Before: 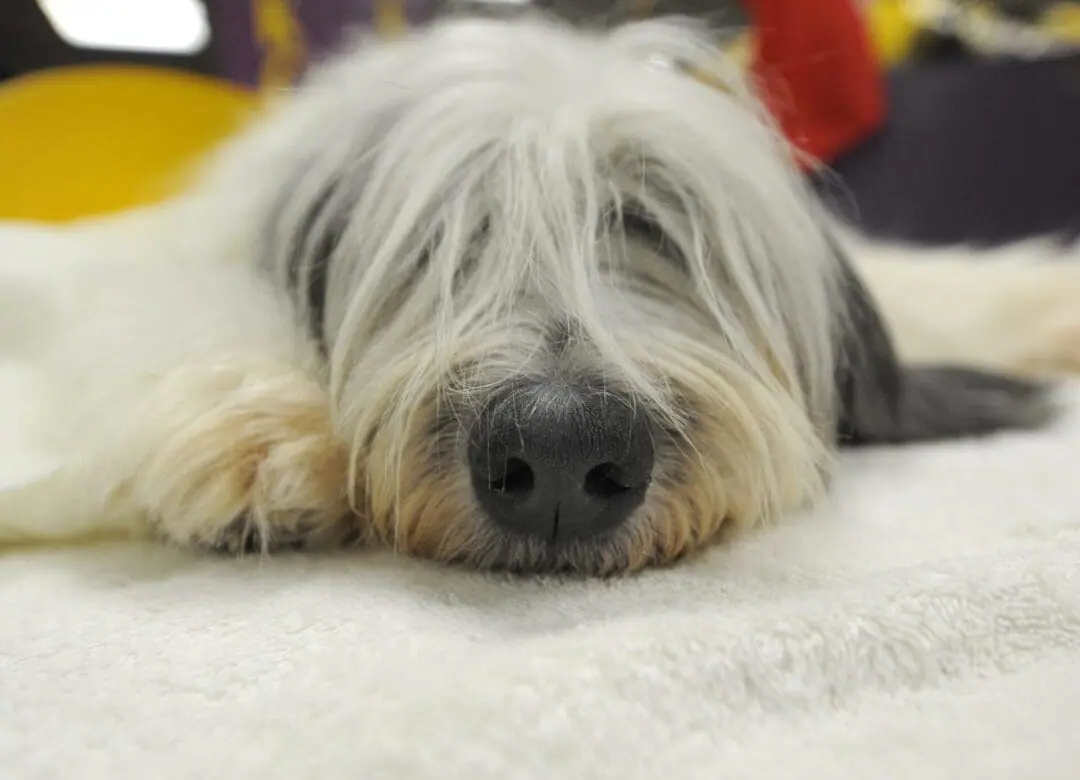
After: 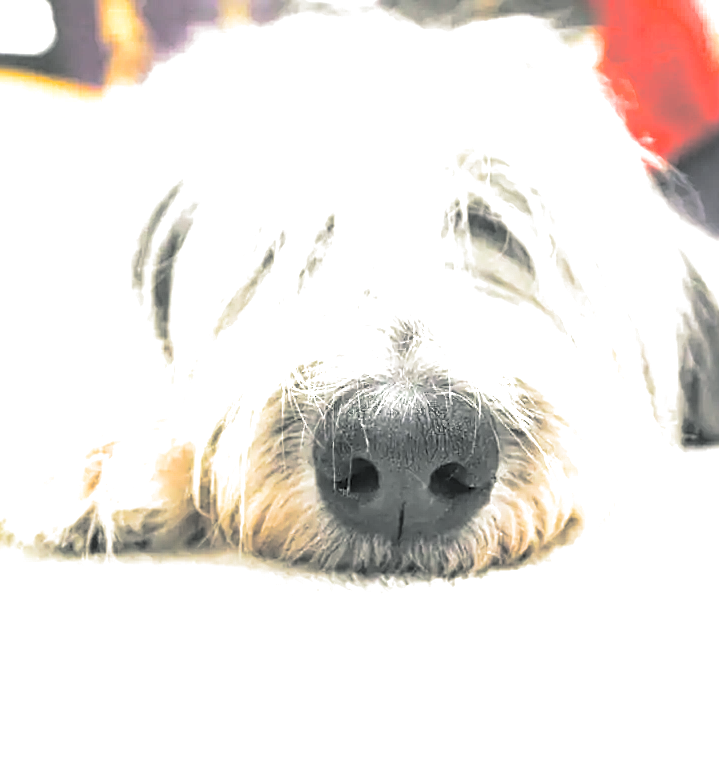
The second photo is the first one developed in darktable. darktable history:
sharpen: on, module defaults
exposure: exposure 2.25 EV, compensate highlight preservation false
crop and rotate: left 14.436%, right 18.898%
split-toning: shadows › hue 190.8°, shadows › saturation 0.05, highlights › hue 54°, highlights › saturation 0.05, compress 0%
